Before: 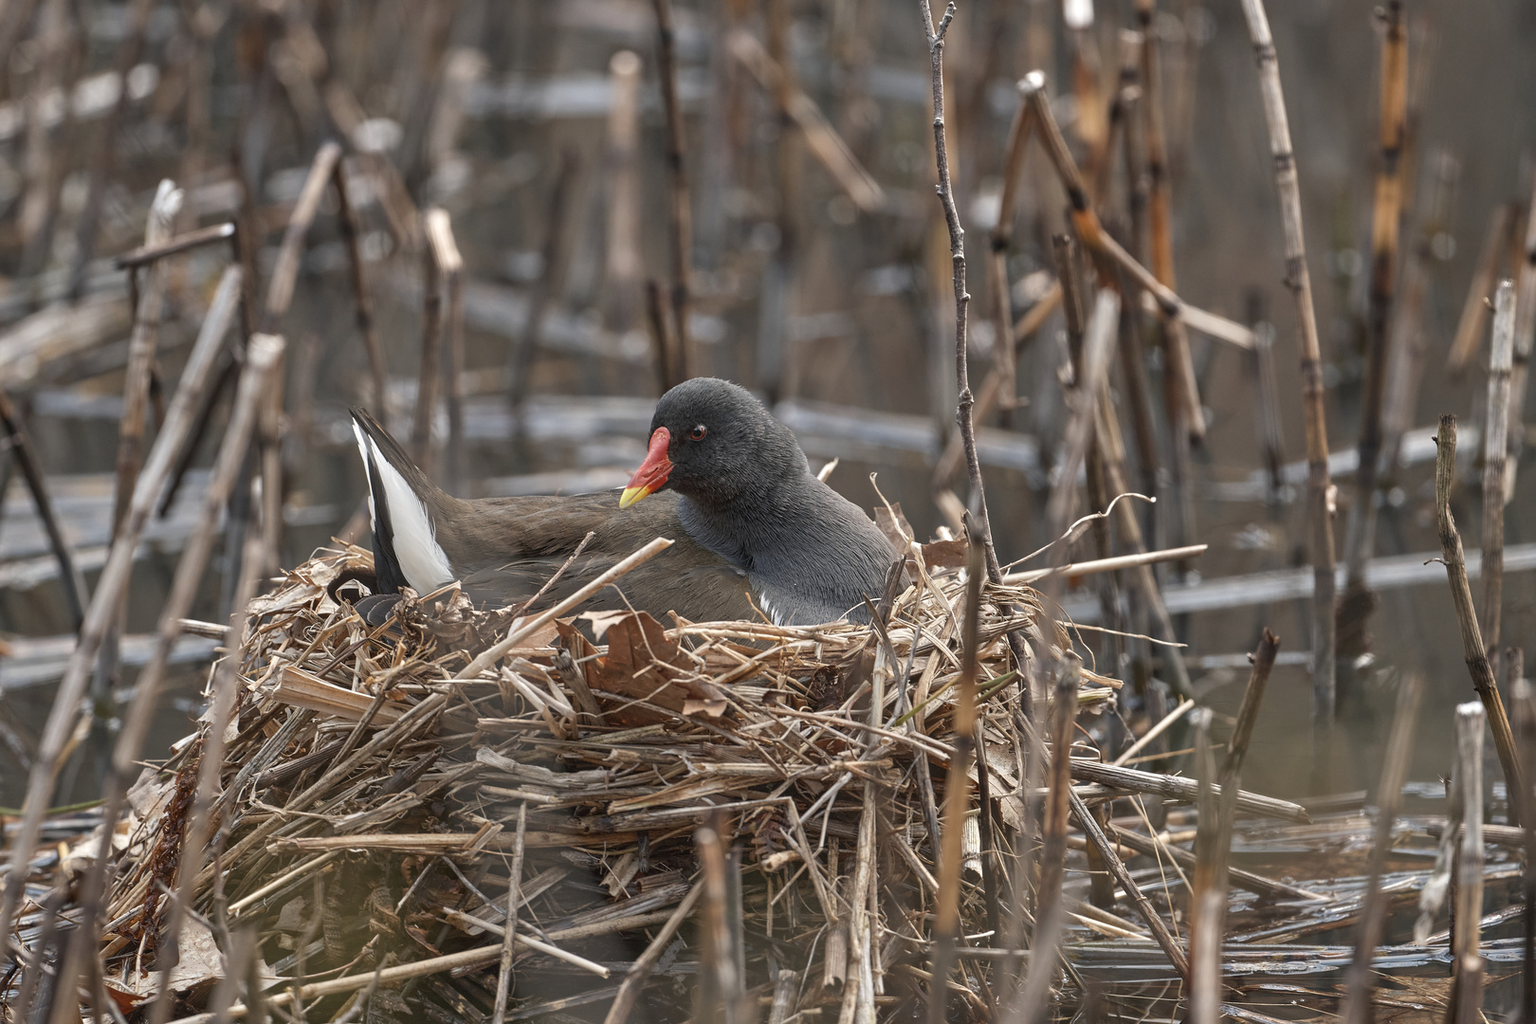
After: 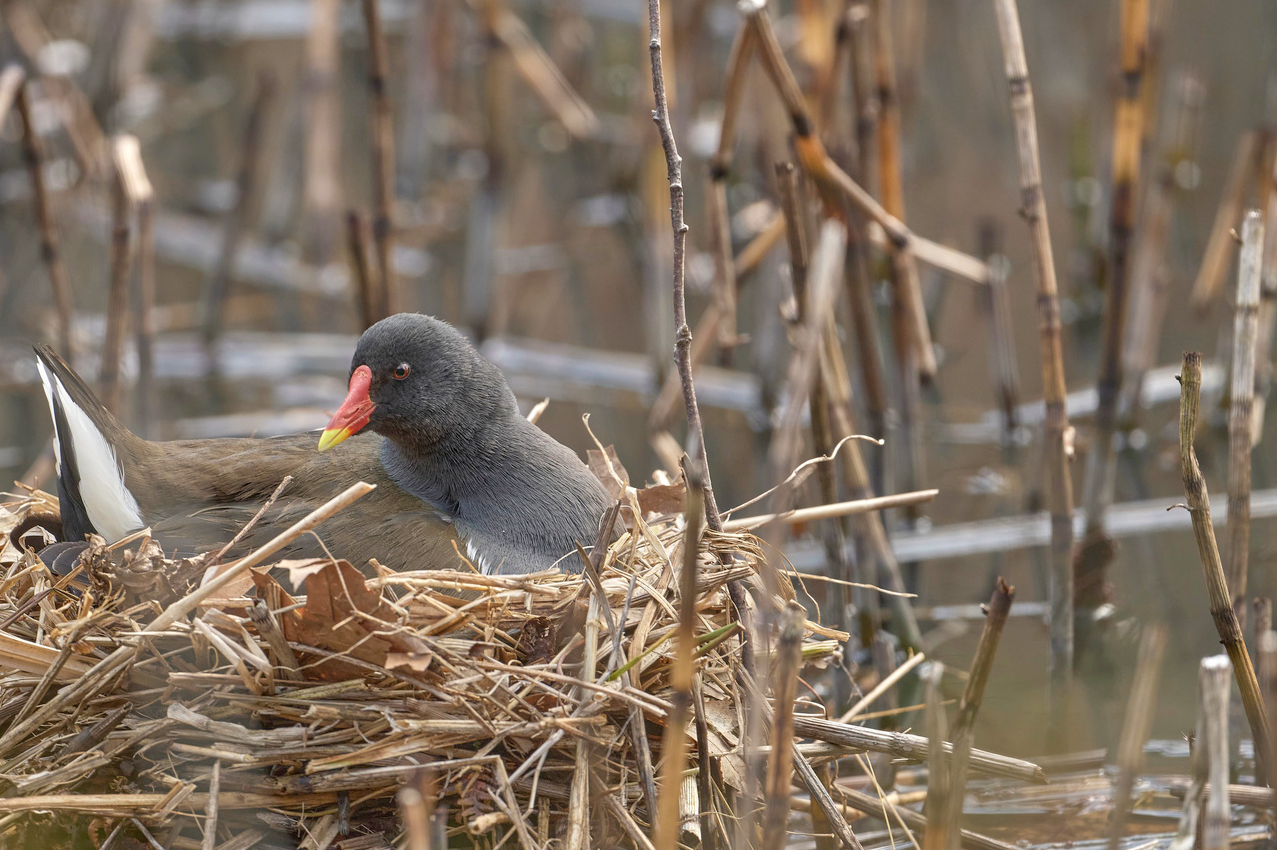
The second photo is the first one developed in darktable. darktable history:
shadows and highlights: radius 125.46, shadows 30.51, highlights -30.51, low approximation 0.01, soften with gaussian
crop and rotate: left 20.74%, top 7.912%, right 0.375%, bottom 13.378%
